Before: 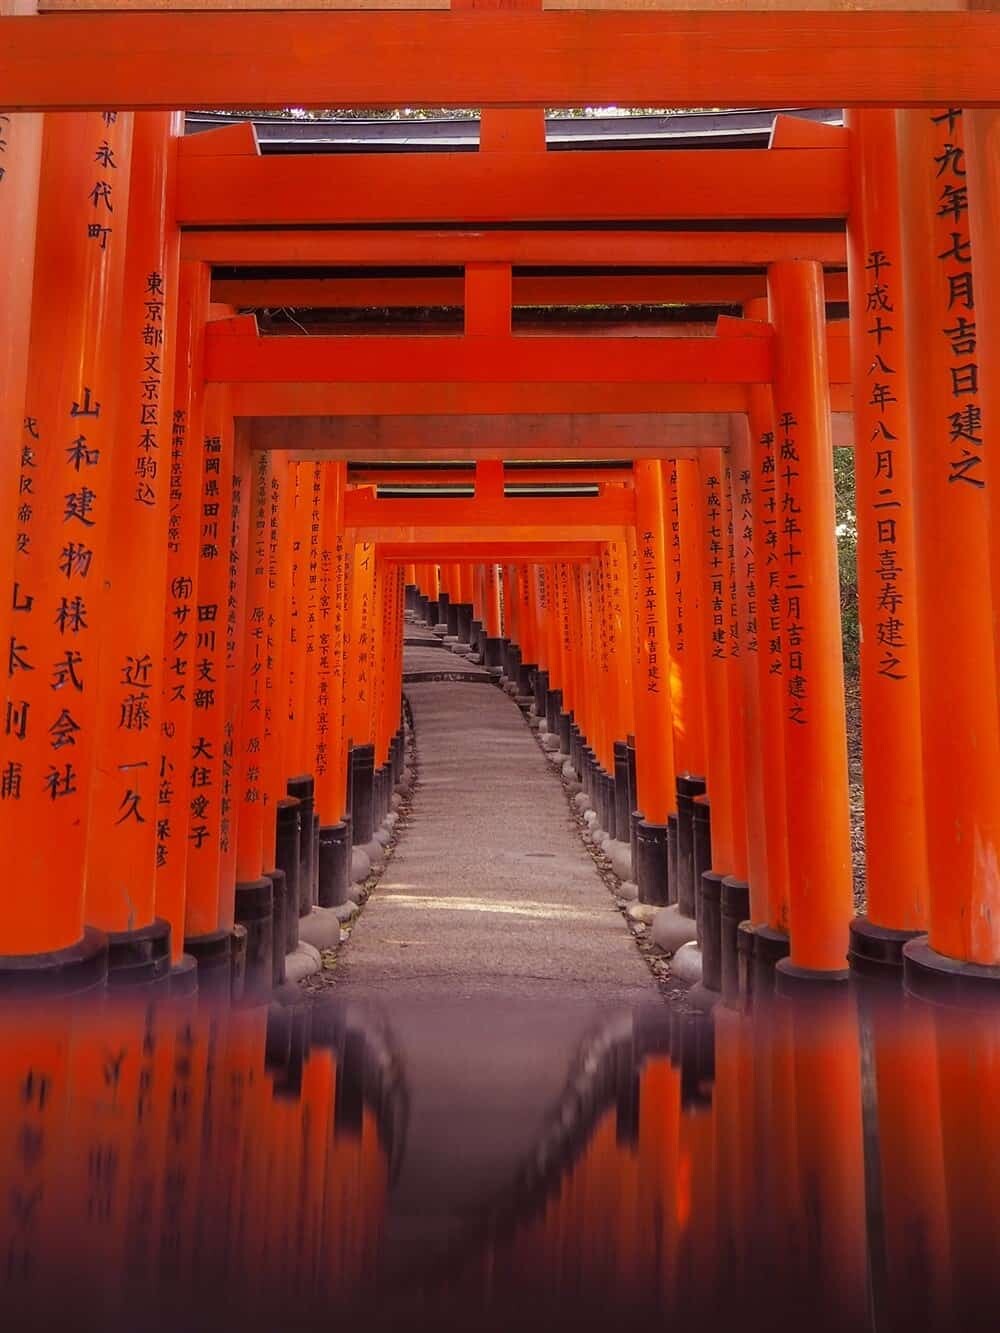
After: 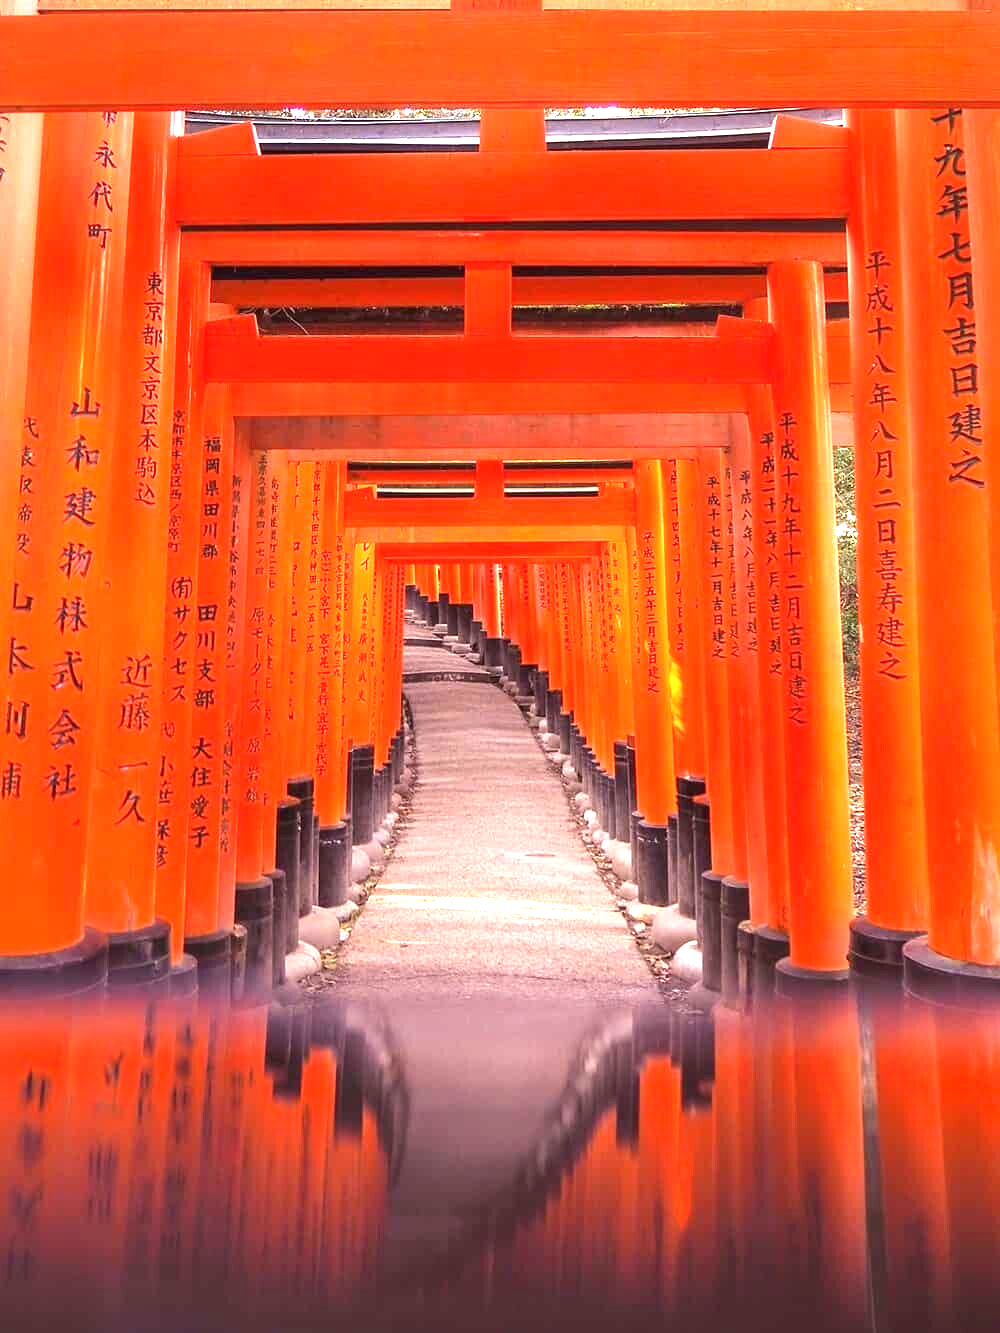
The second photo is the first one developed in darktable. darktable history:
exposure: black level correction 0, exposure 1.742 EV, compensate highlight preservation false
tone equalizer: edges refinement/feathering 500, mask exposure compensation -1.57 EV, preserve details no
